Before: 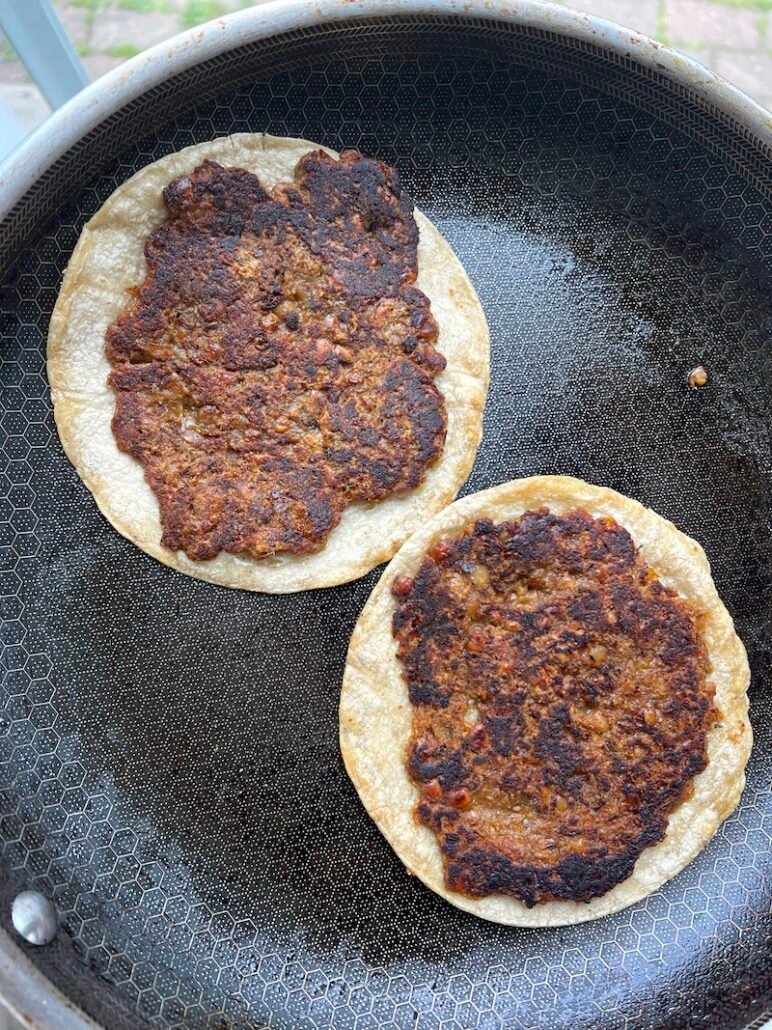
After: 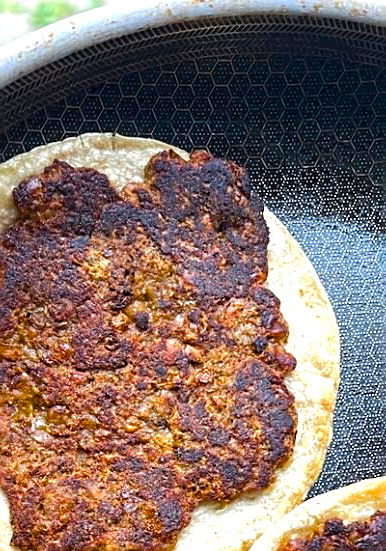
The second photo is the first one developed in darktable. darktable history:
base curve: curves: ch0 [(0, 0) (0.235, 0.266) (0.503, 0.496) (0.786, 0.72) (1, 1)]
sharpen: on, module defaults
crop: left 19.556%, right 30.401%, bottom 46.458%
color balance rgb: linear chroma grading › global chroma 16.62%, perceptual saturation grading › highlights -8.63%, perceptual saturation grading › mid-tones 18.66%, perceptual saturation grading › shadows 28.49%, perceptual brilliance grading › highlights 14.22%, perceptual brilliance grading › shadows -18.96%, global vibrance 27.71%
